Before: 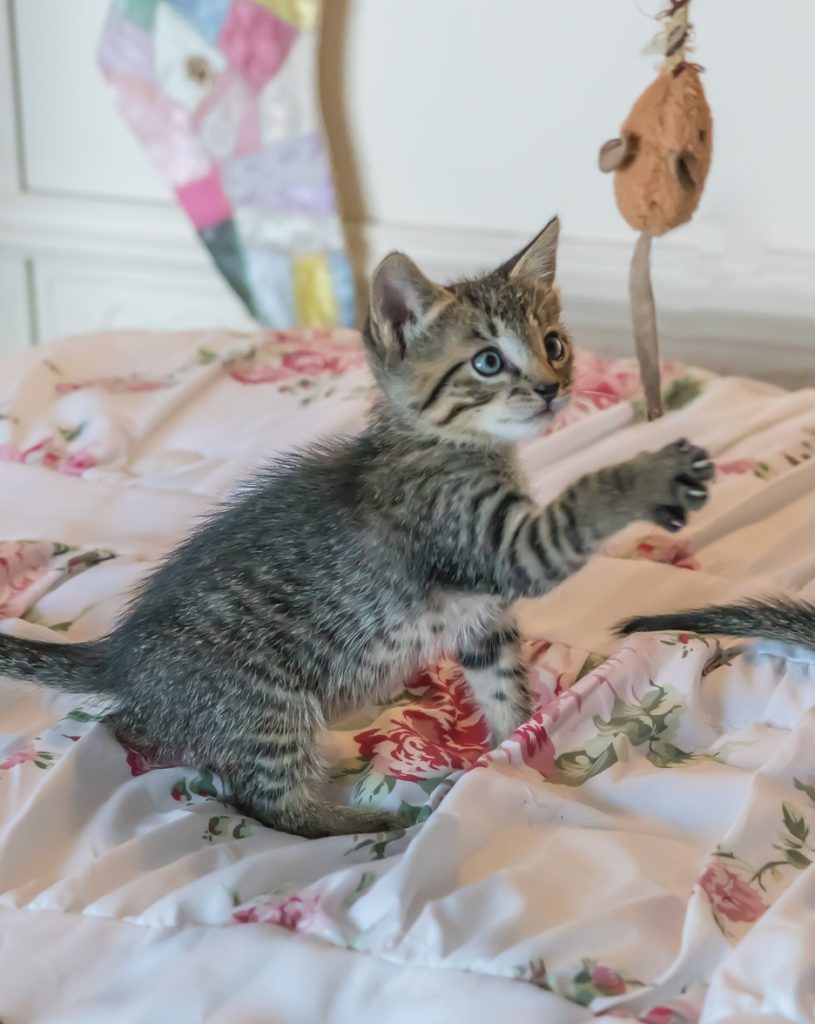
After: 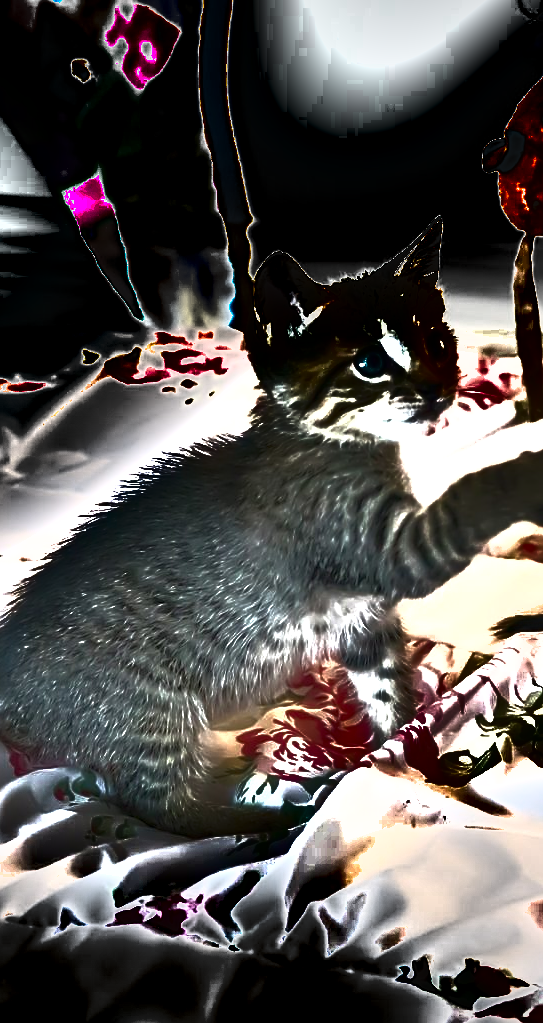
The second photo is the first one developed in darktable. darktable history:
contrast brightness saturation: saturation -0.05
base curve: curves: ch0 [(0, 0) (0.826, 0.587) (1, 1)]
crop and rotate: left 14.385%, right 18.948%
sharpen: on, module defaults
shadows and highlights: shadows 24.5, highlights -78.15, soften with gaussian
exposure: black level correction 0, exposure 1.5 EV, compensate exposure bias true, compensate highlight preservation false
vignetting: fall-off radius 60.92%
